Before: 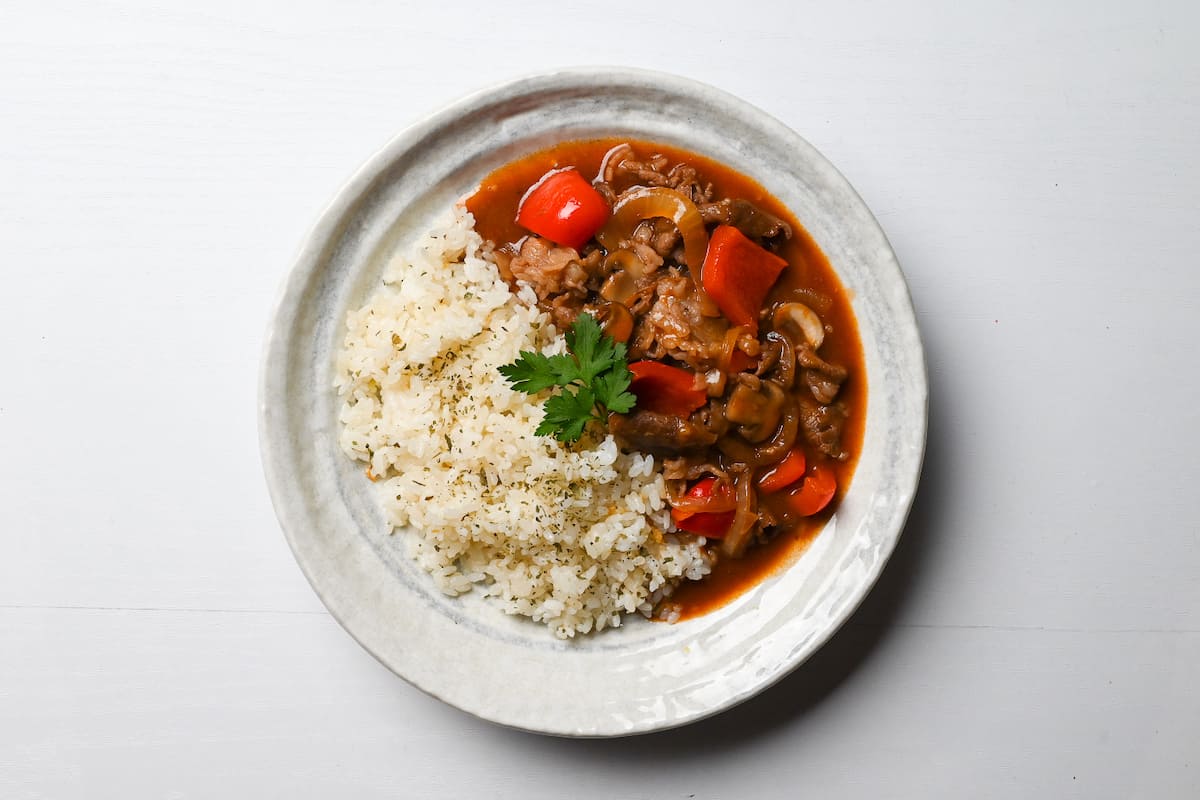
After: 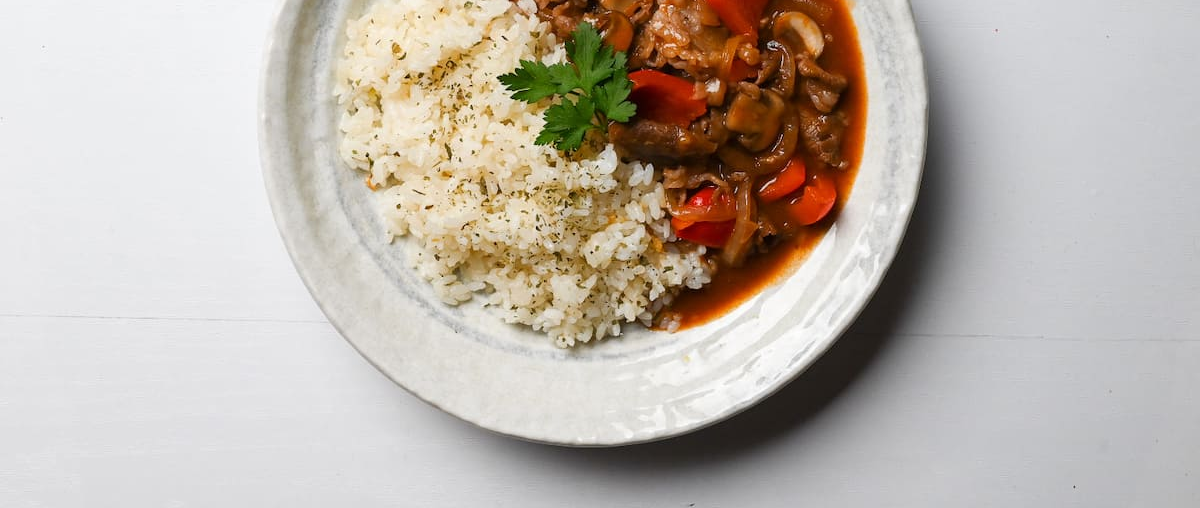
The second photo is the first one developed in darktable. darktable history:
crop and rotate: top 36.437%
